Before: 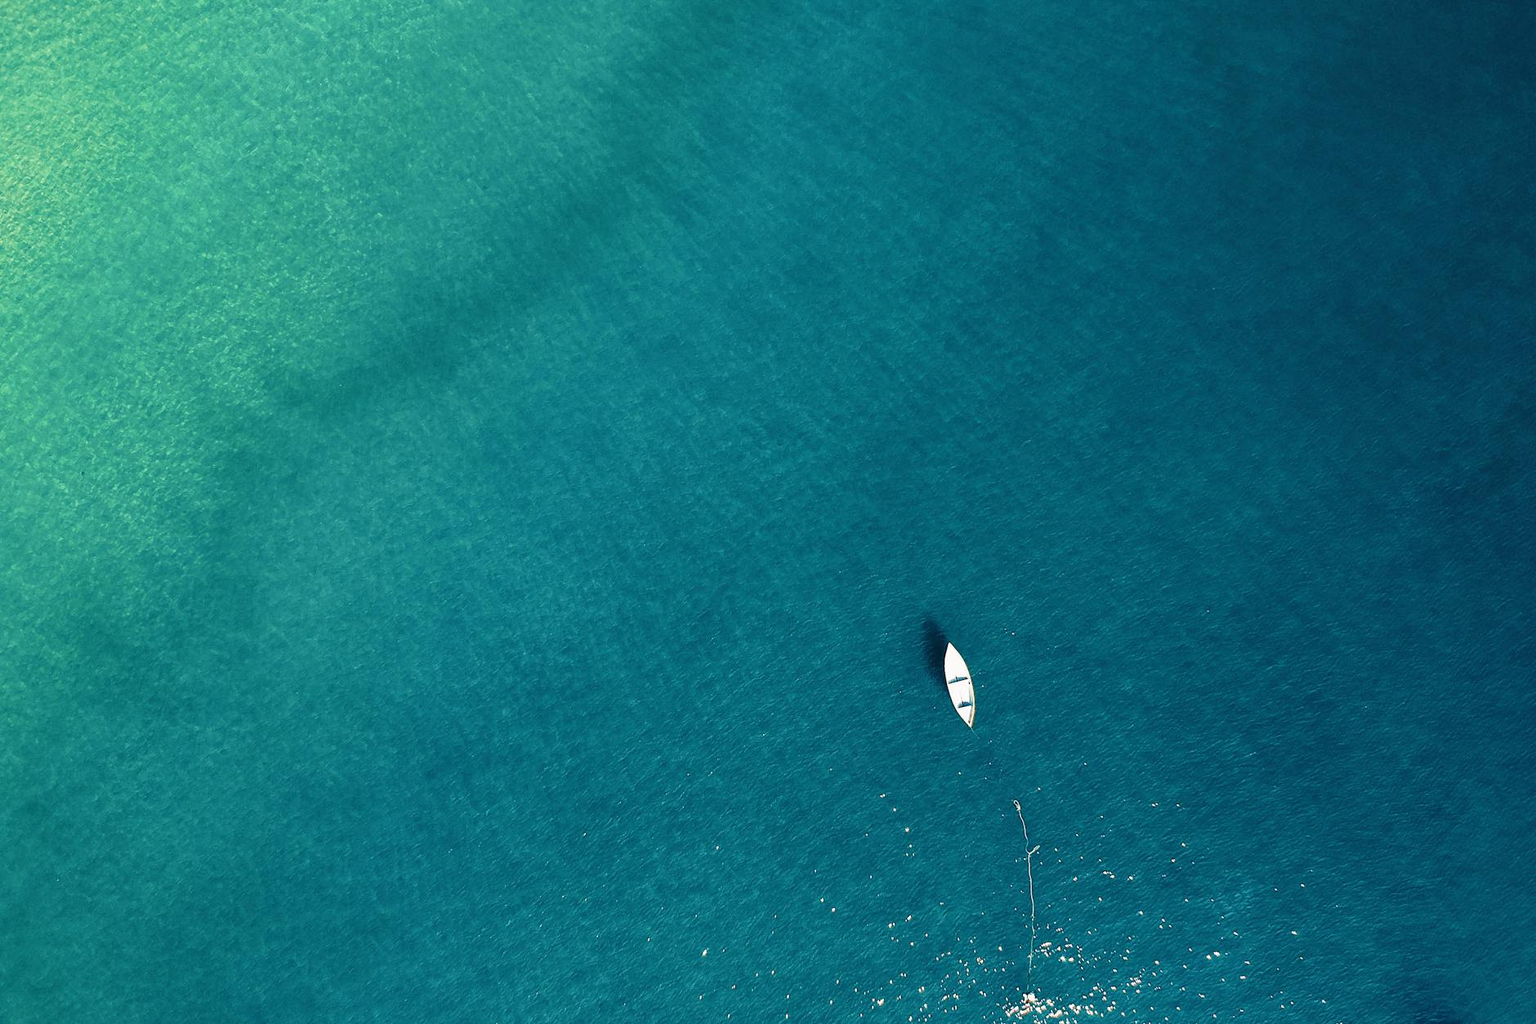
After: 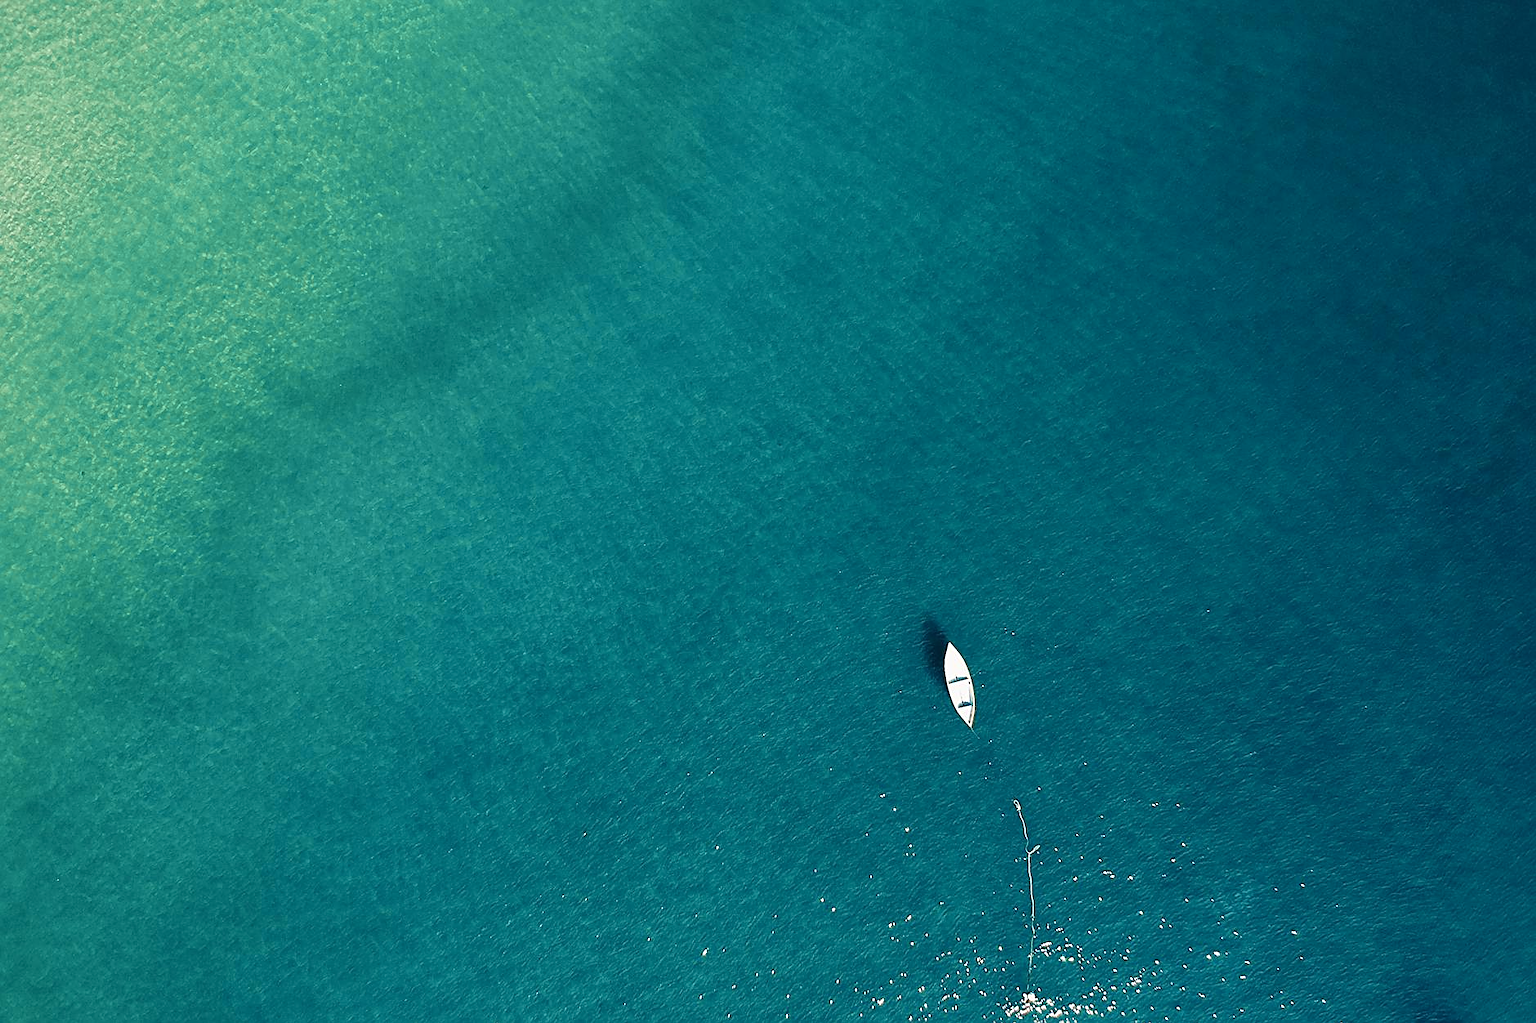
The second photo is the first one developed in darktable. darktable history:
color zones: curves: ch1 [(0.309, 0.524) (0.41, 0.329) (0.508, 0.509)]; ch2 [(0.25, 0.457) (0.75, 0.5)]
sharpen: on, module defaults
